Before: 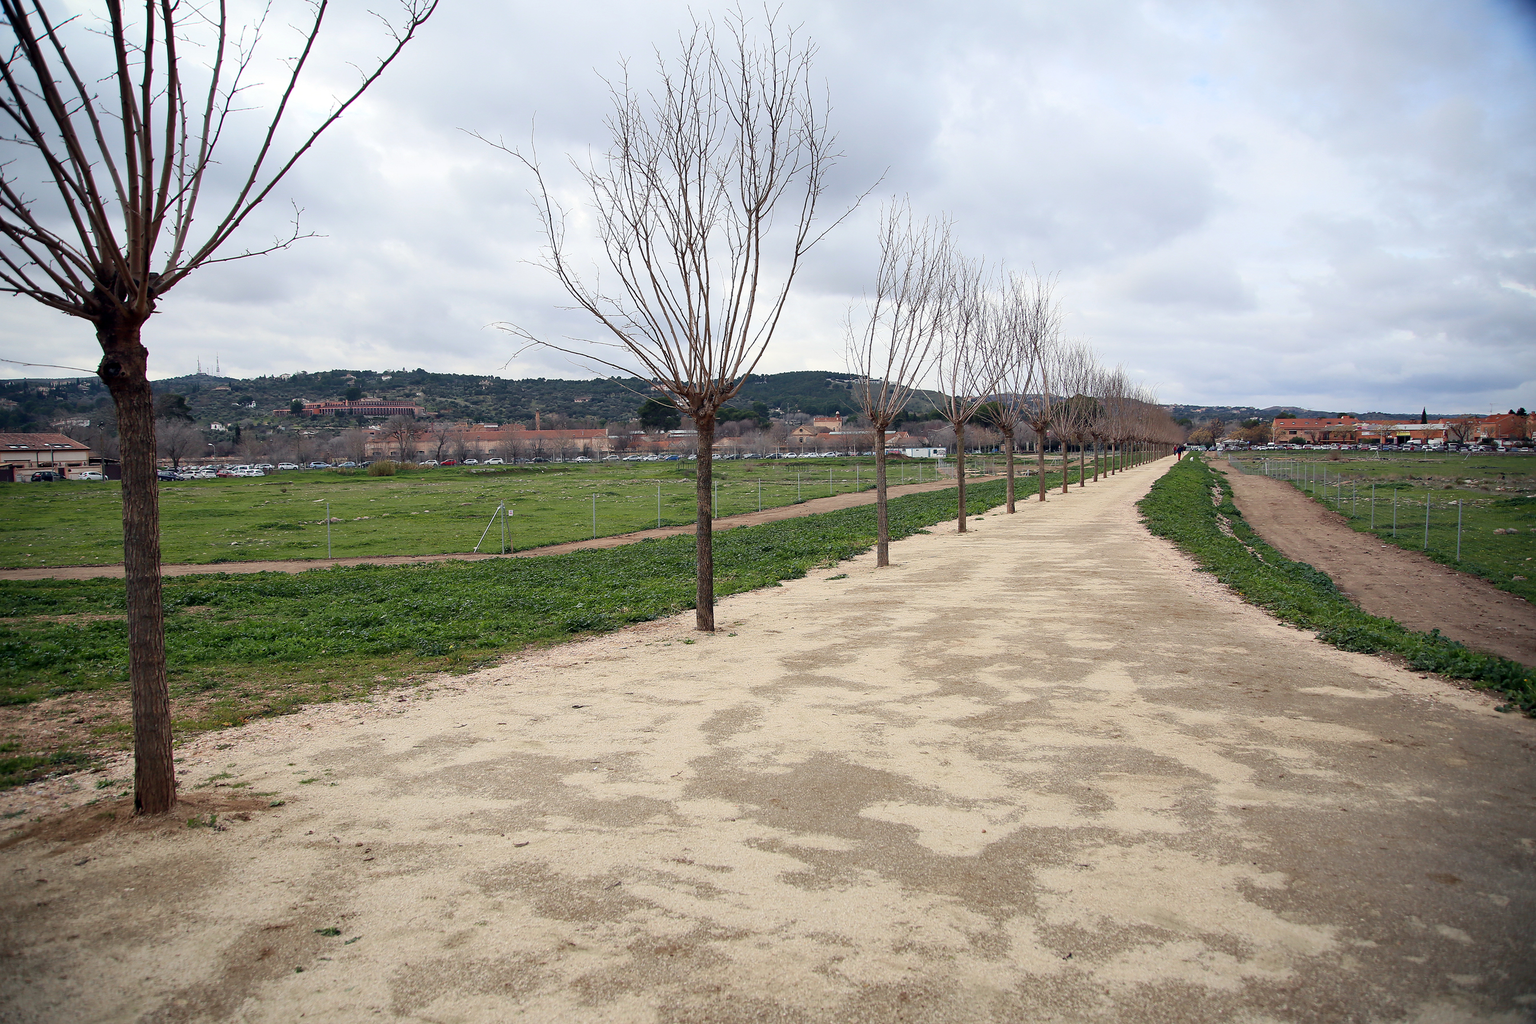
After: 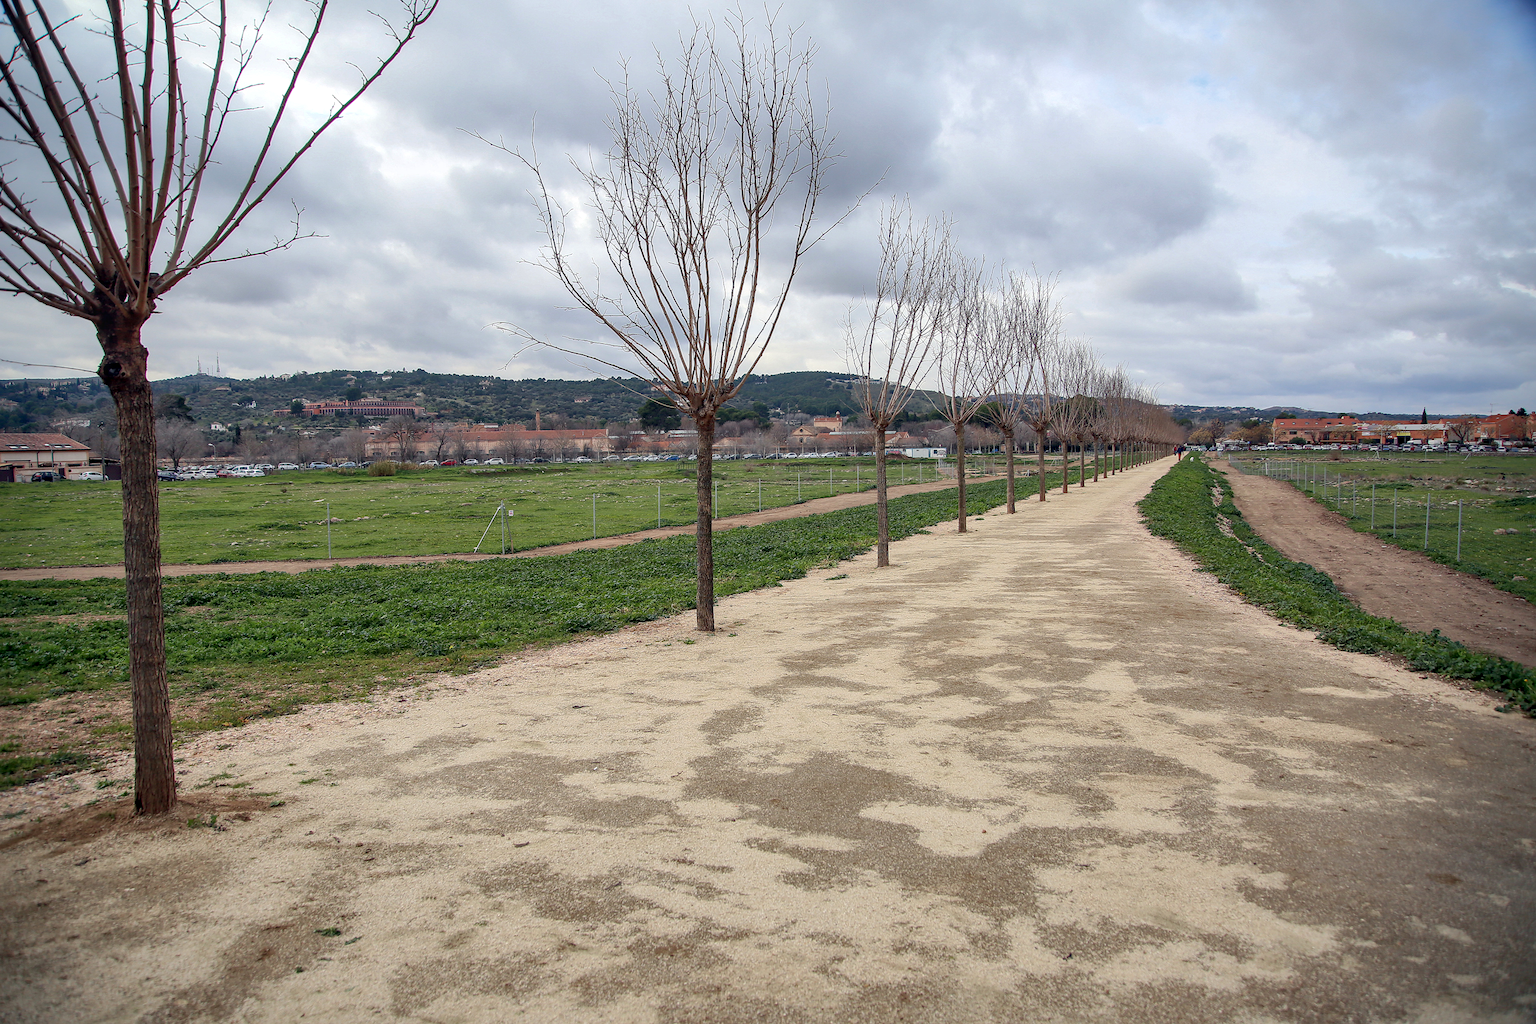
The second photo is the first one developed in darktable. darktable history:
local contrast: on, module defaults
shadows and highlights: on, module defaults
tone equalizer: edges refinement/feathering 500, mask exposure compensation -1.57 EV, preserve details no
